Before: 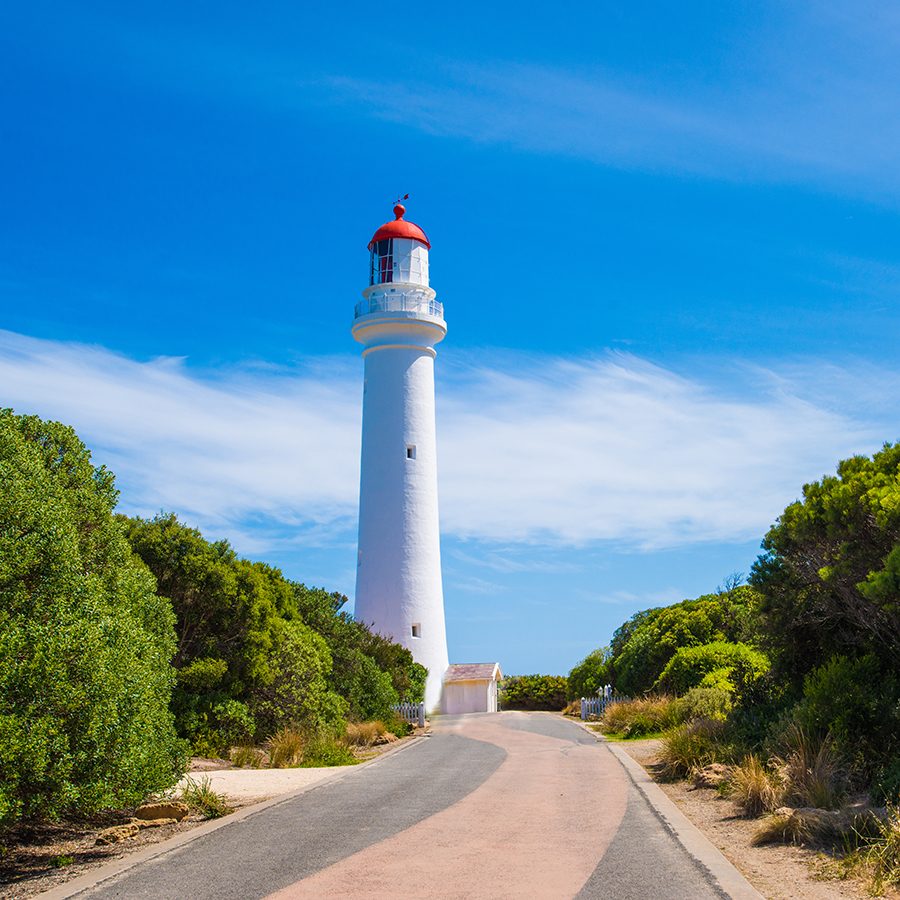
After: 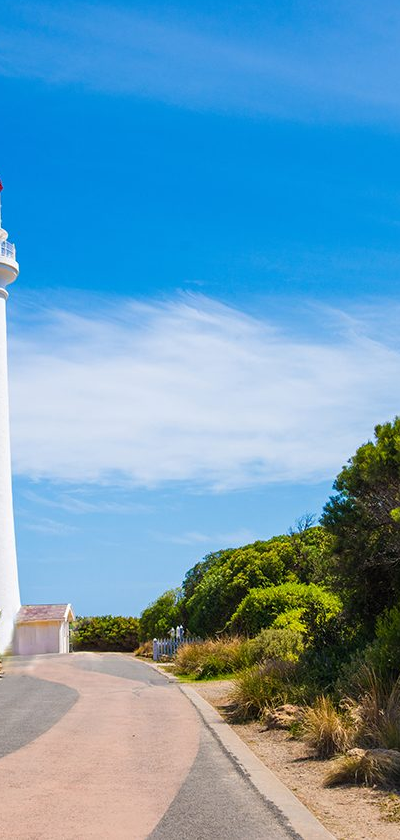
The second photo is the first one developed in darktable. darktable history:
crop: left 47.628%, top 6.643%, right 7.874%
